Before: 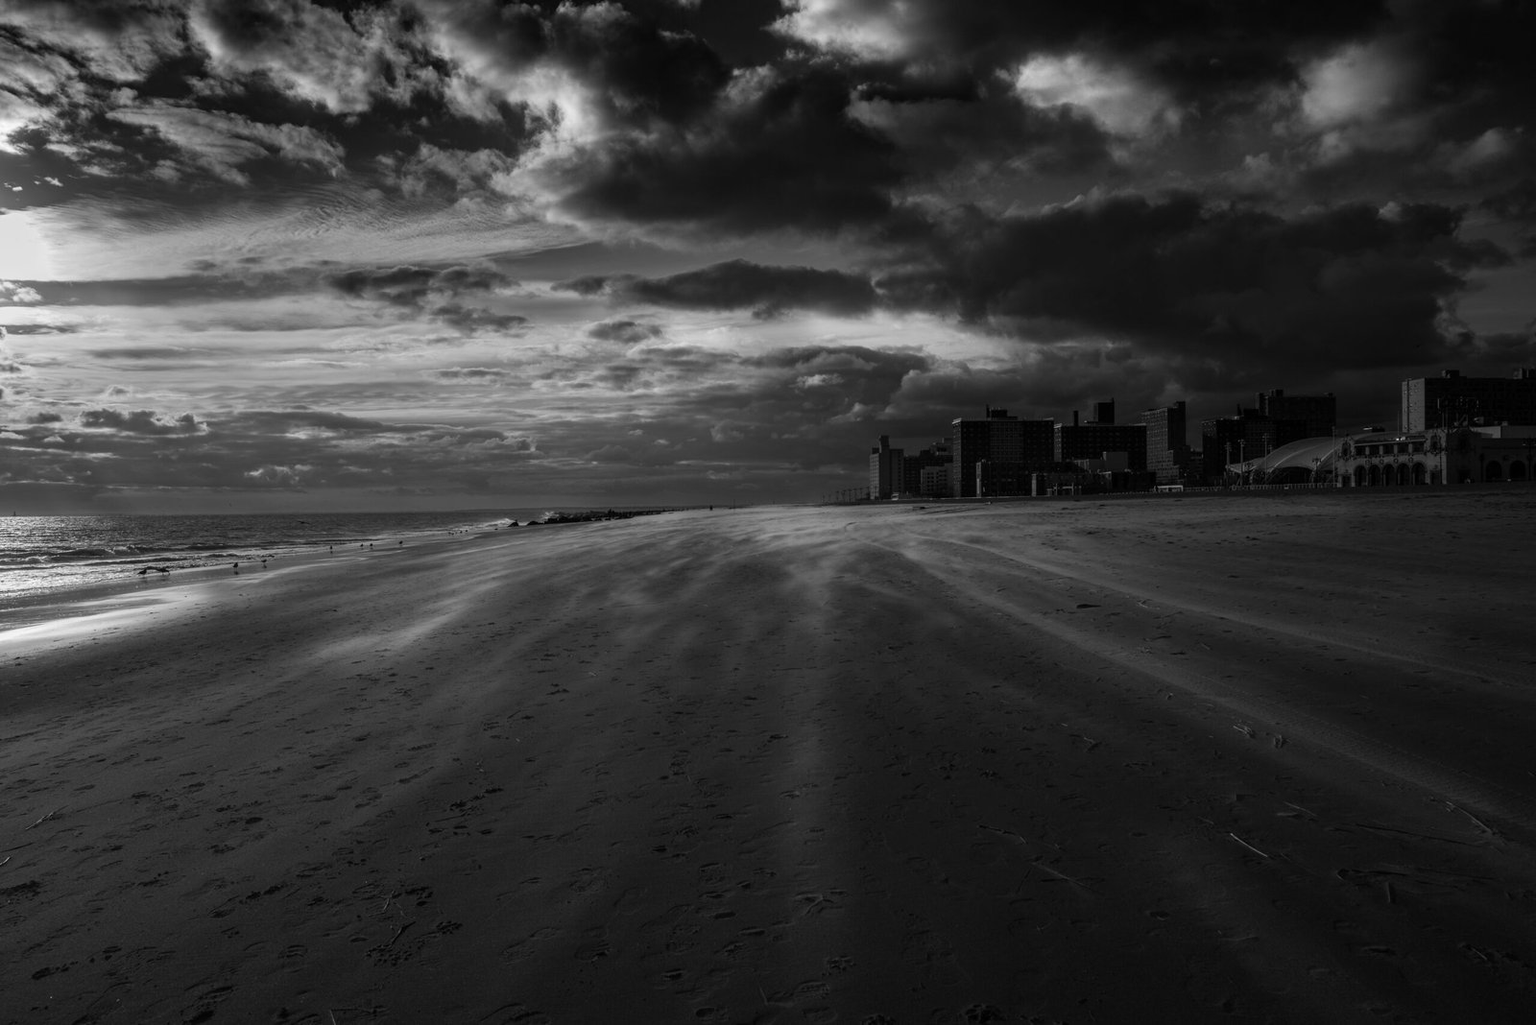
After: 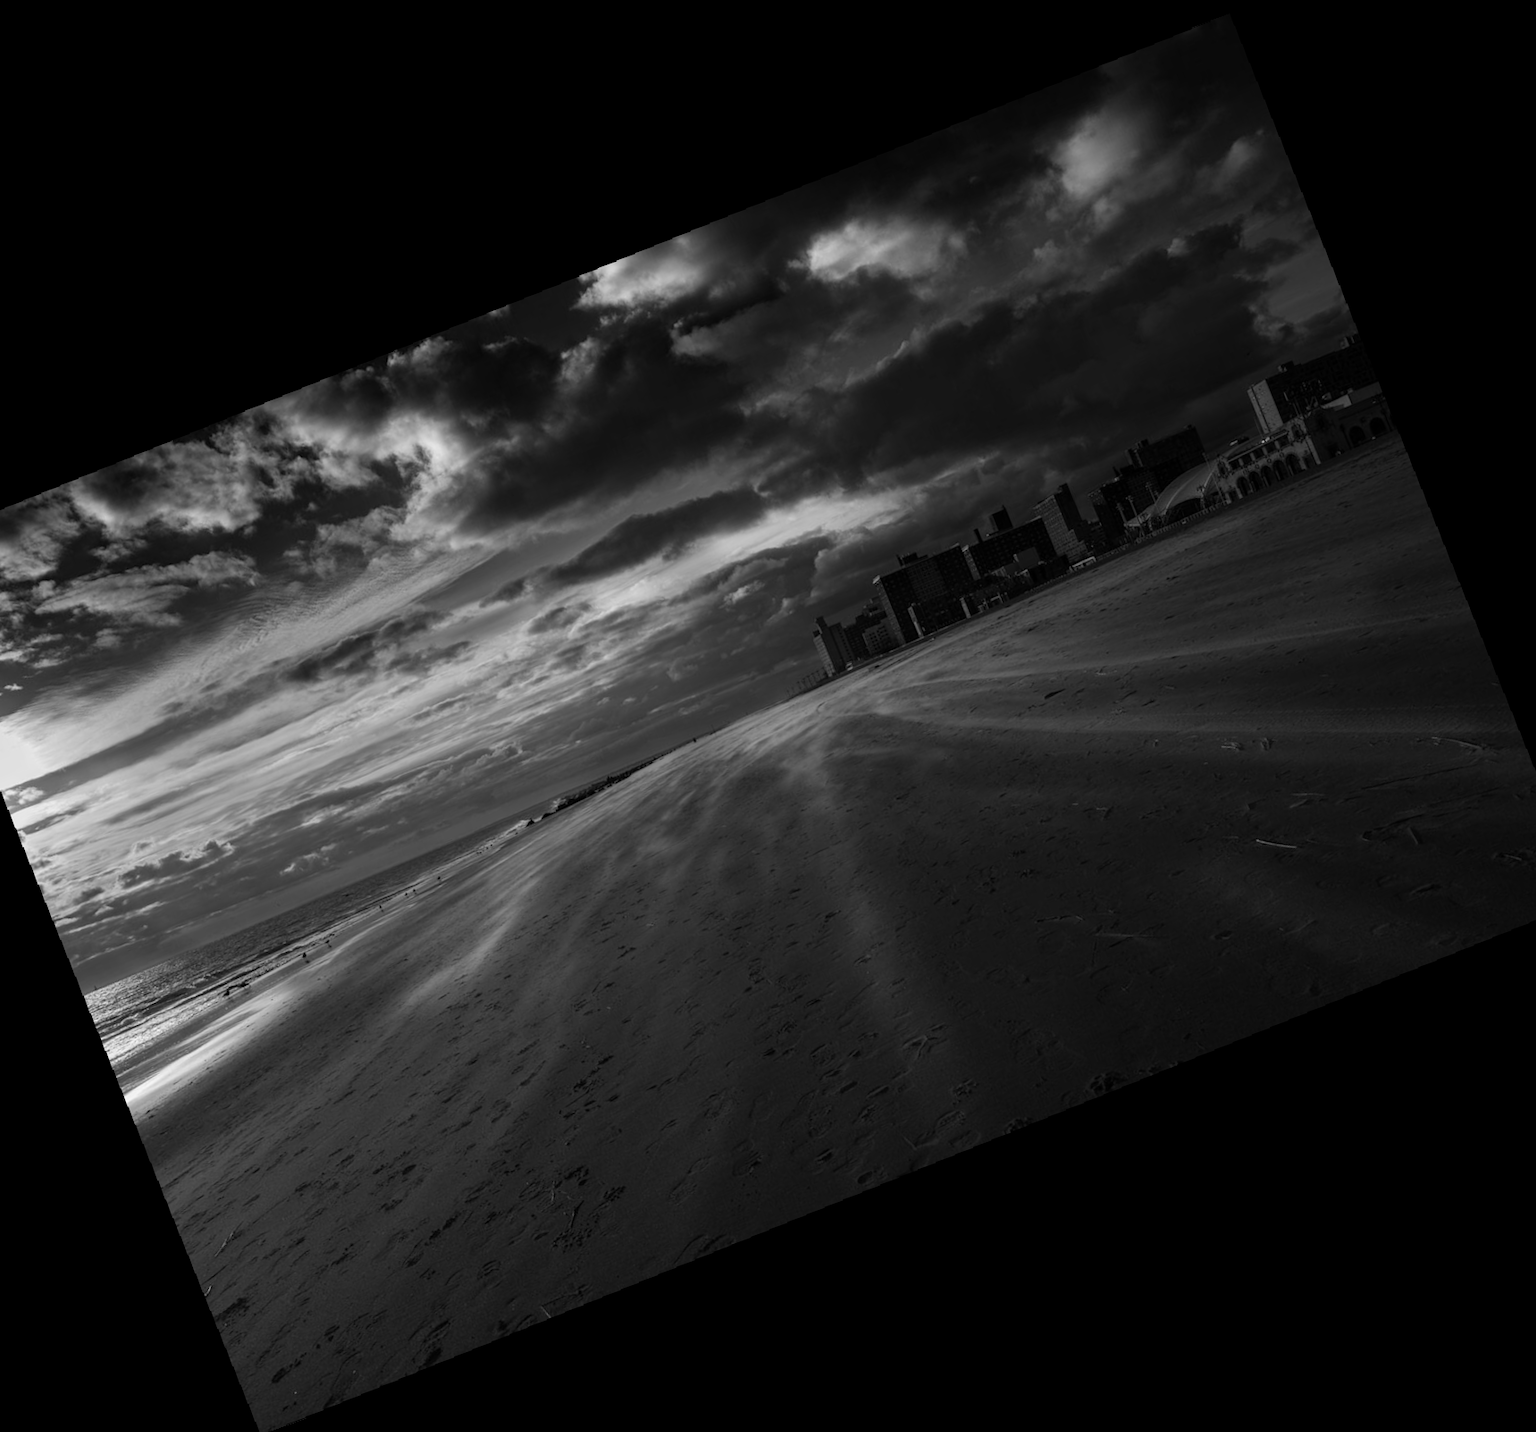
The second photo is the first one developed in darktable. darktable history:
velvia: on, module defaults
crop and rotate: angle 19.43°, left 6.812%, right 4.125%, bottom 1.087%
rotate and perspective: rotation -2.56°, automatic cropping off
